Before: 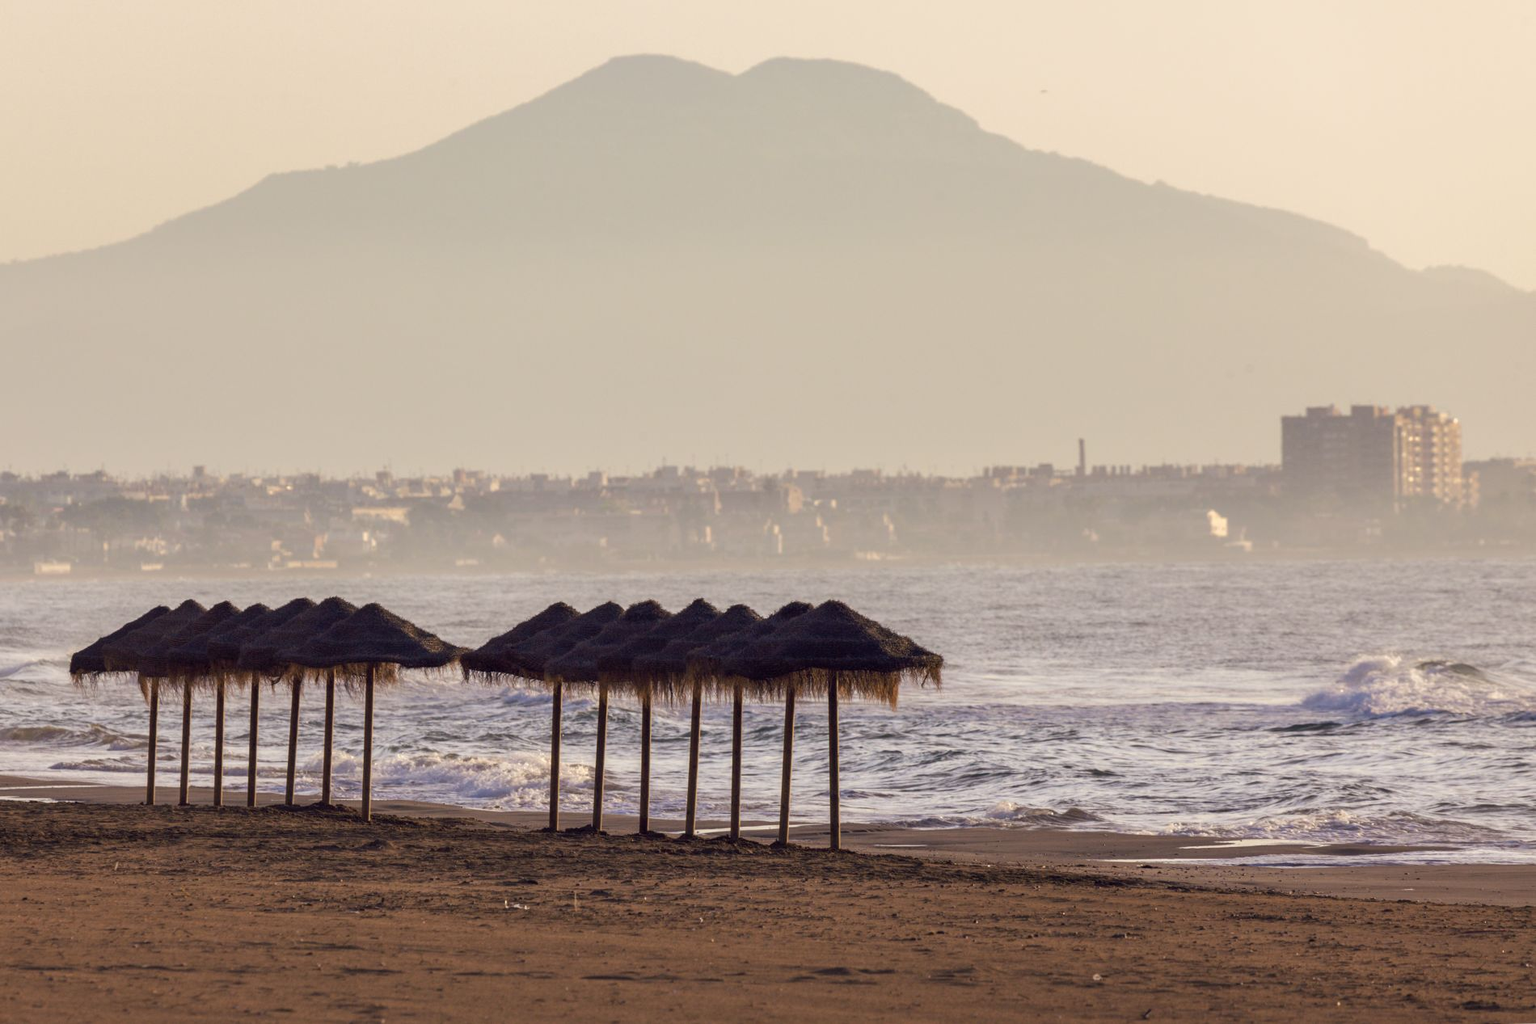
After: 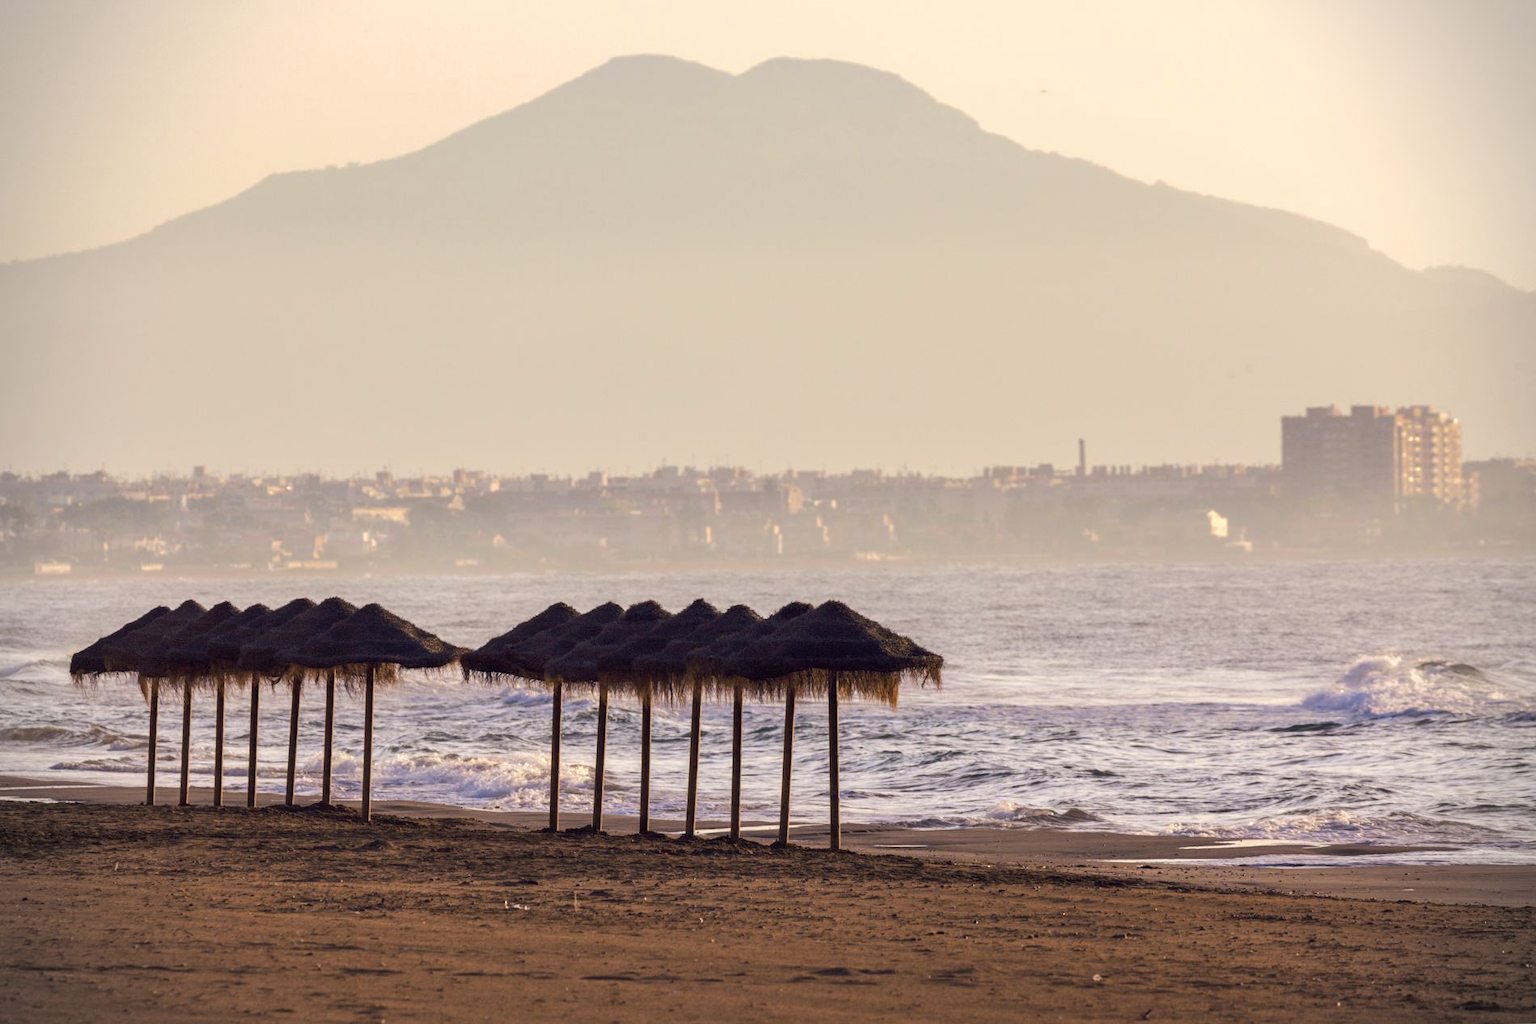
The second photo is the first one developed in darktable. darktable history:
color balance rgb: highlights gain › chroma 0.248%, highlights gain › hue 330.88°, perceptual saturation grading › global saturation 0.605%, perceptual brilliance grading › highlights 6.253%, perceptual brilliance grading › mid-tones 17.045%, perceptual brilliance grading › shadows -5.57%, global vibrance 20%
vignetting: dithering 8-bit output
